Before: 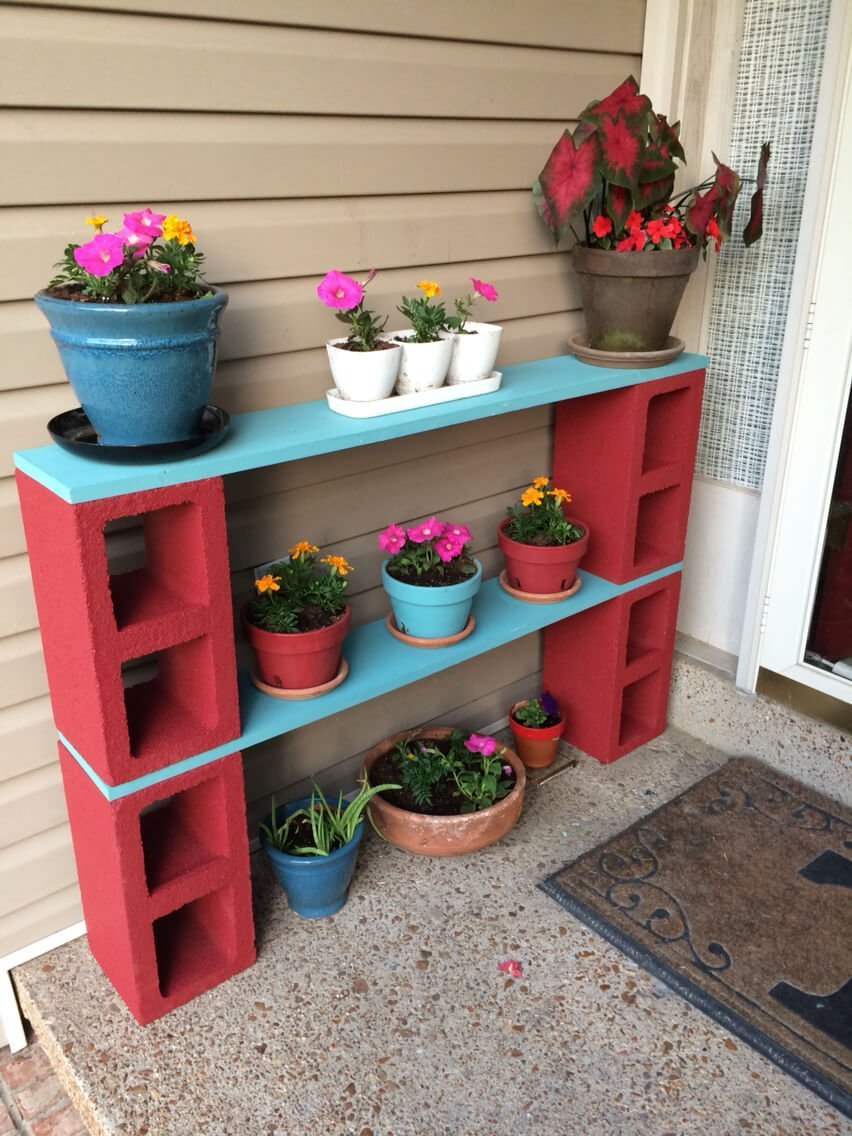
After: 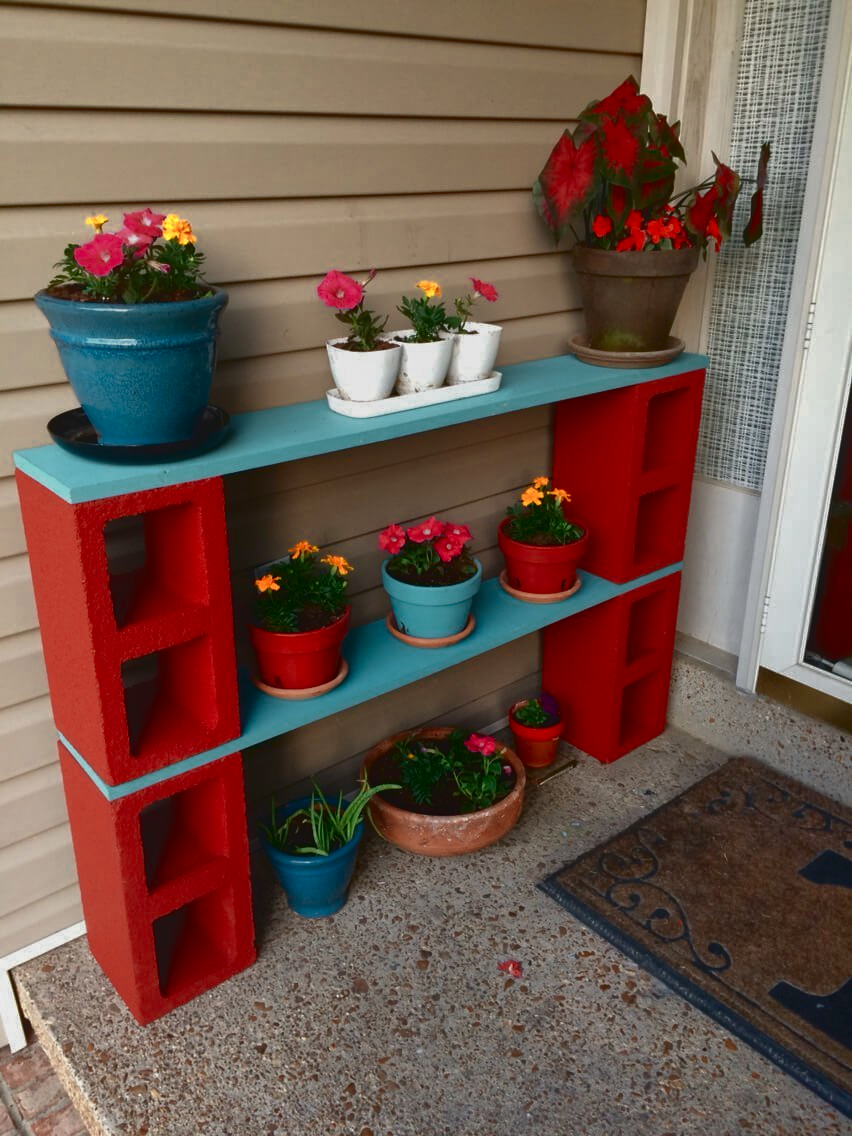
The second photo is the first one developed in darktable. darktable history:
contrast brightness saturation: brightness -0.53
shadows and highlights: on, module defaults
color zones: curves: ch0 [(0.018, 0.548) (0.224, 0.64) (0.425, 0.447) (0.675, 0.575) (0.732, 0.579)]; ch1 [(0.066, 0.487) (0.25, 0.5) (0.404, 0.43) (0.75, 0.421) (0.956, 0.421)]; ch2 [(0.044, 0.561) (0.215, 0.465) (0.399, 0.544) (0.465, 0.548) (0.614, 0.447) (0.724, 0.43) (0.882, 0.623) (0.956, 0.632)]
local contrast: highlights 67%, shadows 66%, detail 82%, midtone range 0.328
